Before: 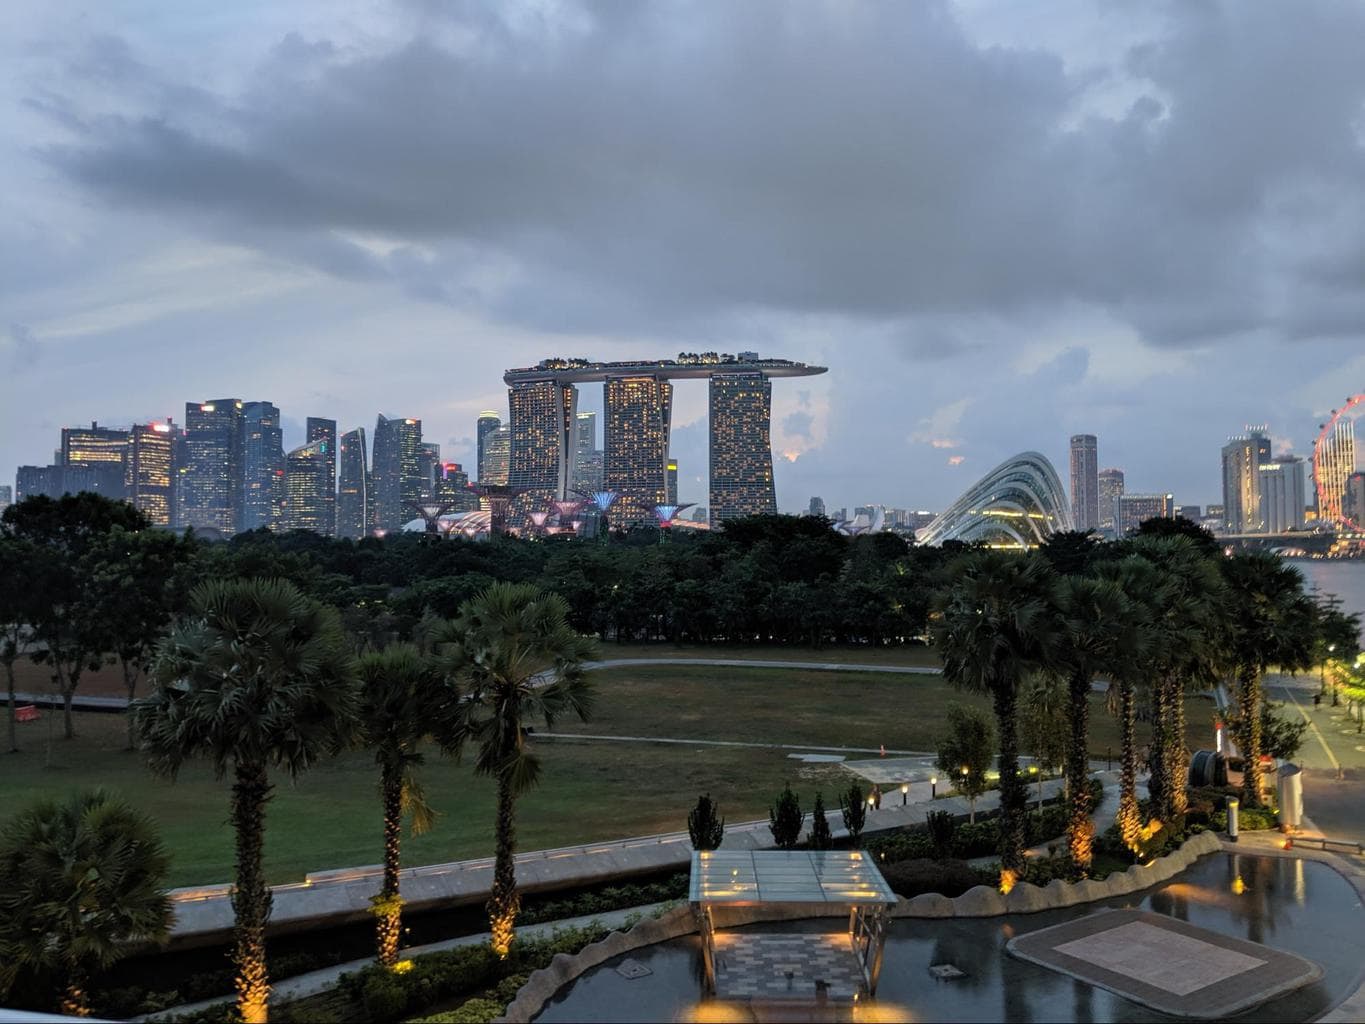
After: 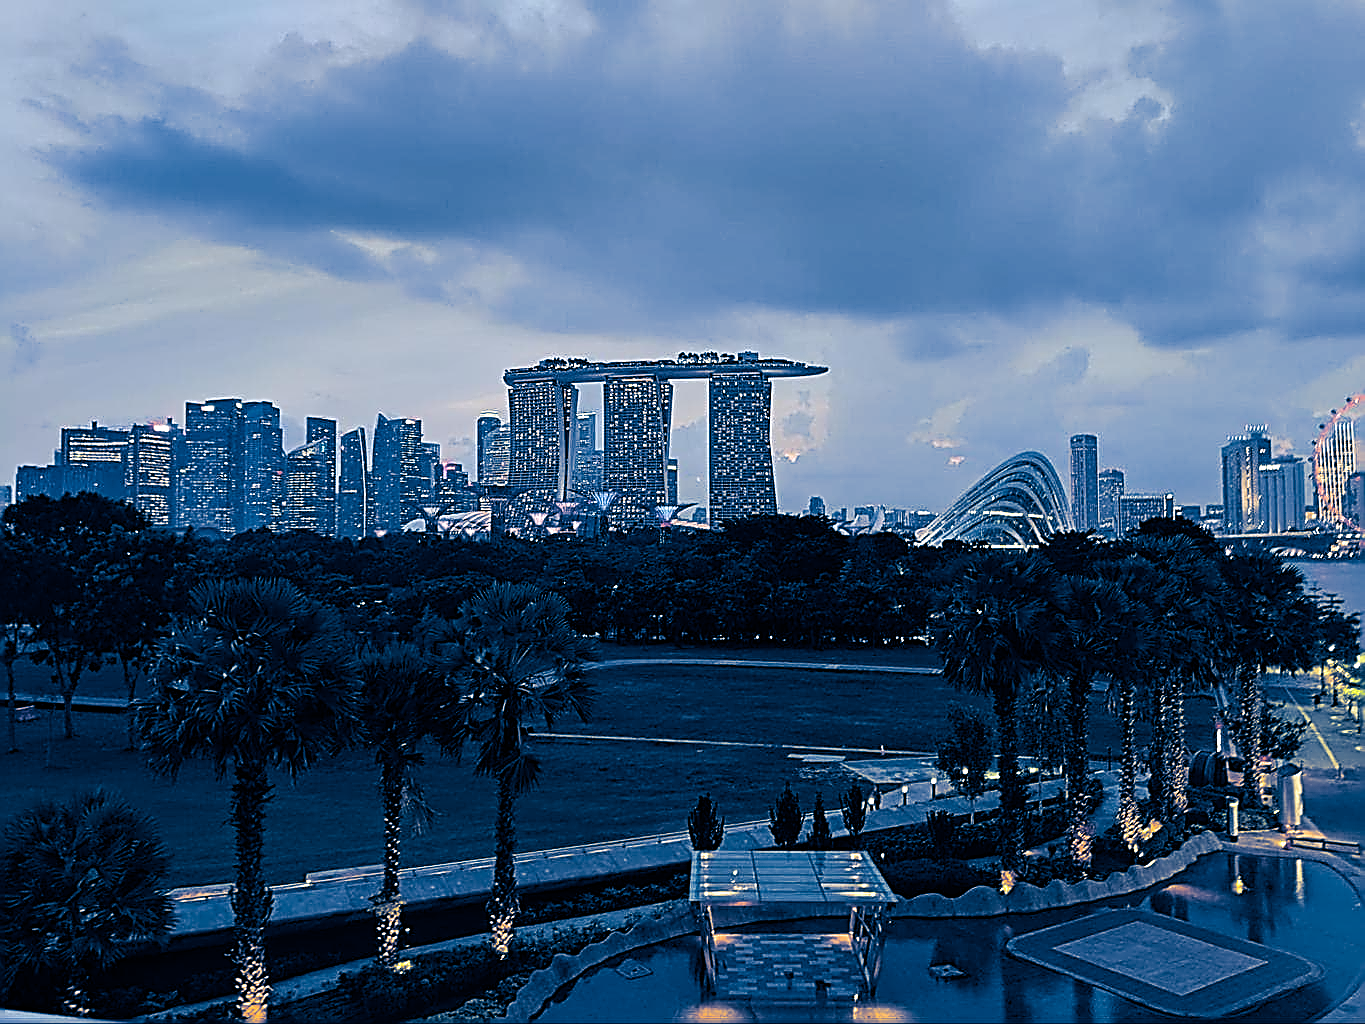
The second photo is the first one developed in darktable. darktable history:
split-toning: shadows › hue 226.8°, shadows › saturation 1, highlights › saturation 0, balance -61.41
sharpen: amount 2
bloom: size 13.65%, threshold 98.39%, strength 4.82%
